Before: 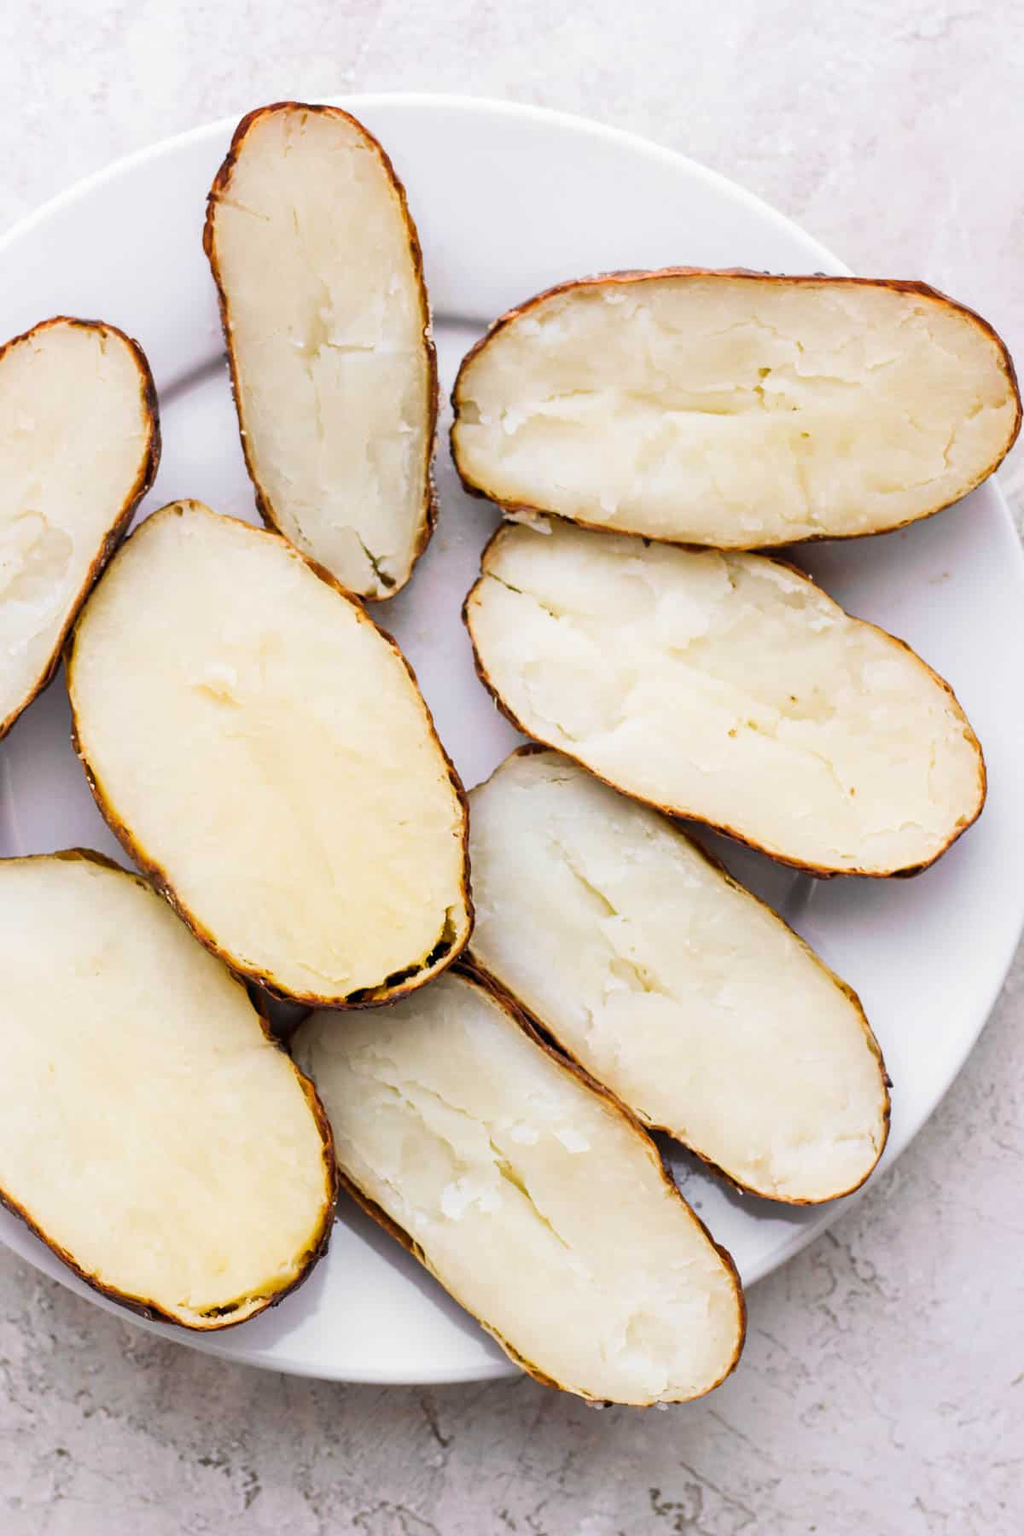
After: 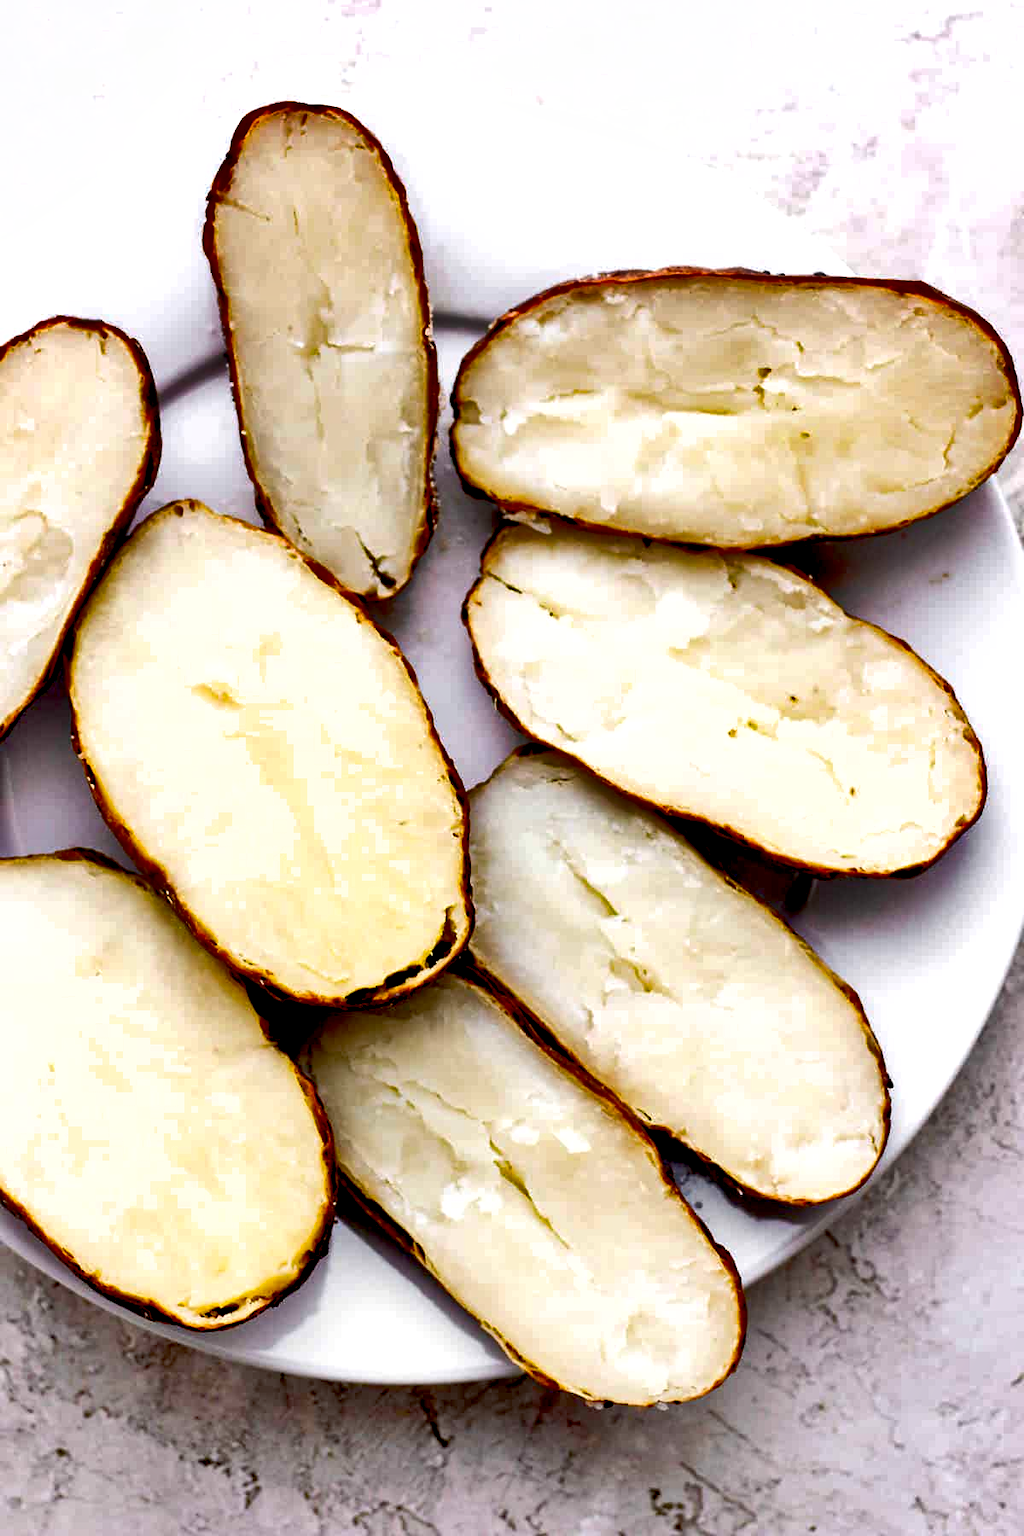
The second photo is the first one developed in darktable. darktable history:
shadows and highlights: radius 106.25, shadows 23.8, highlights -58.75, low approximation 0.01, soften with gaussian
tone equalizer: -8 EV -0.438 EV, -7 EV -0.425 EV, -6 EV -0.323 EV, -5 EV -0.245 EV, -3 EV 0.227 EV, -2 EV 0.308 EV, -1 EV 0.392 EV, +0 EV 0.428 EV, edges refinement/feathering 500, mask exposure compensation -1.57 EV, preserve details no
exposure: black level correction 0.058, compensate exposure bias true, compensate highlight preservation false
haze removal: compatibility mode true
